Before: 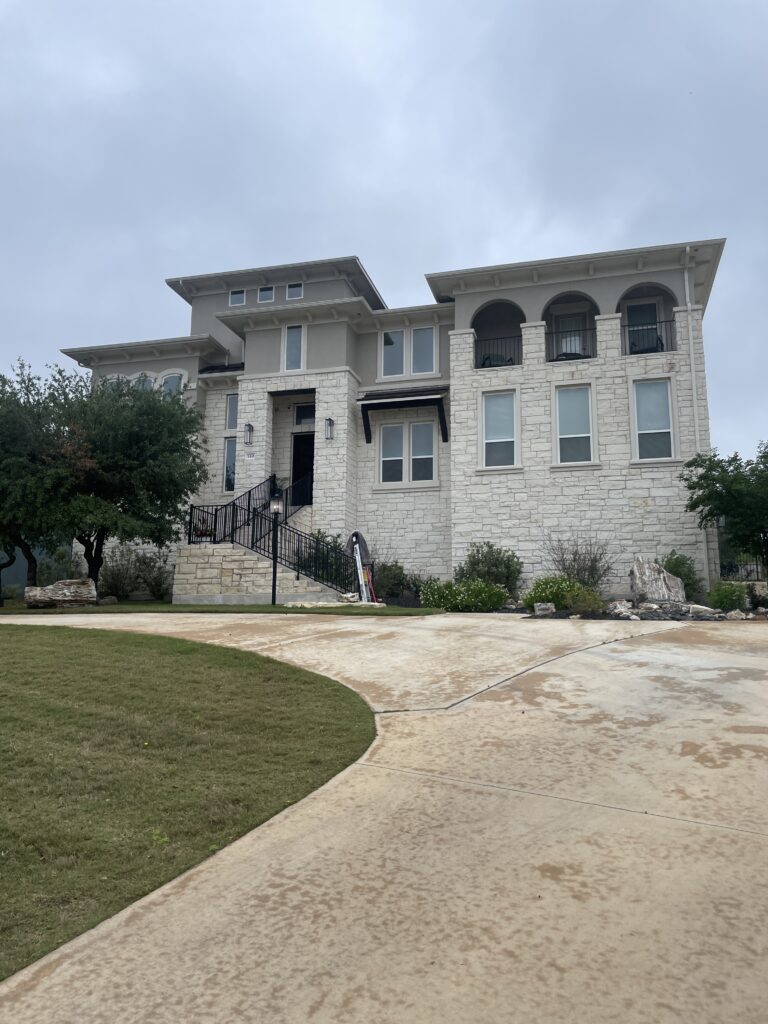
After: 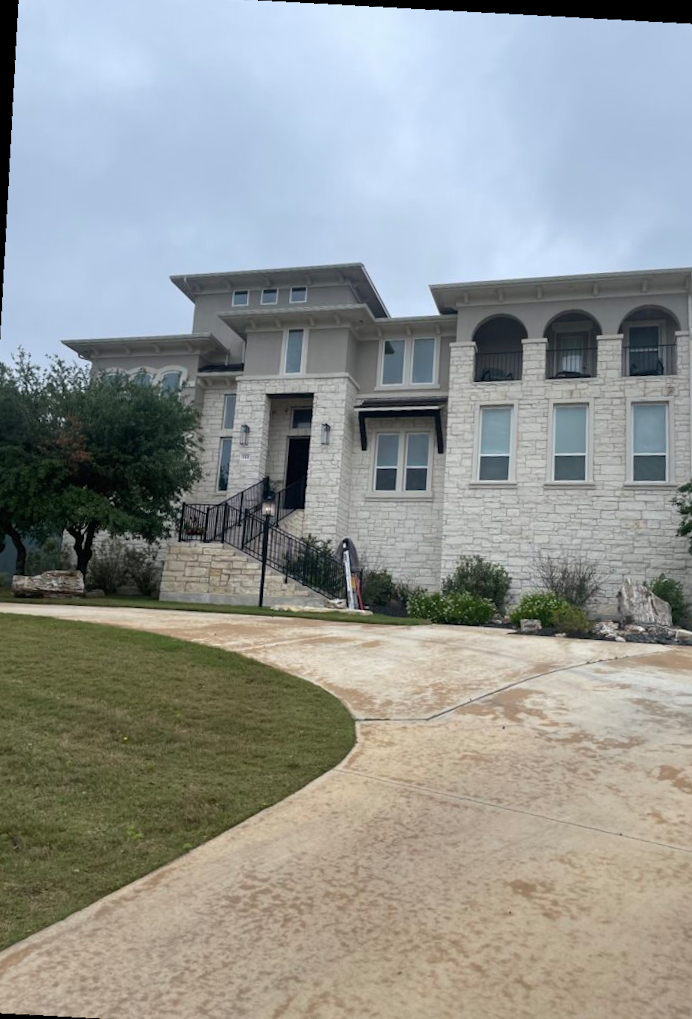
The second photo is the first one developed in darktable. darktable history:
rotate and perspective: rotation 4.1°, automatic cropping off
crop and rotate: angle 1°, left 4.281%, top 0.642%, right 11.383%, bottom 2.486%
